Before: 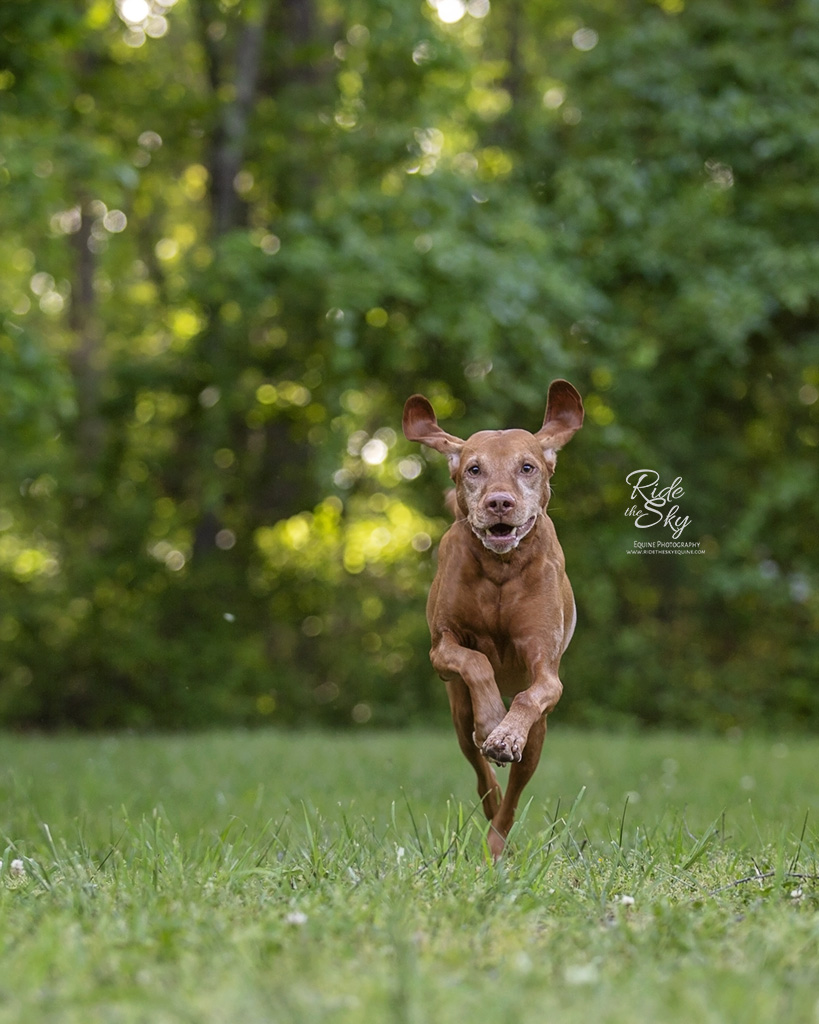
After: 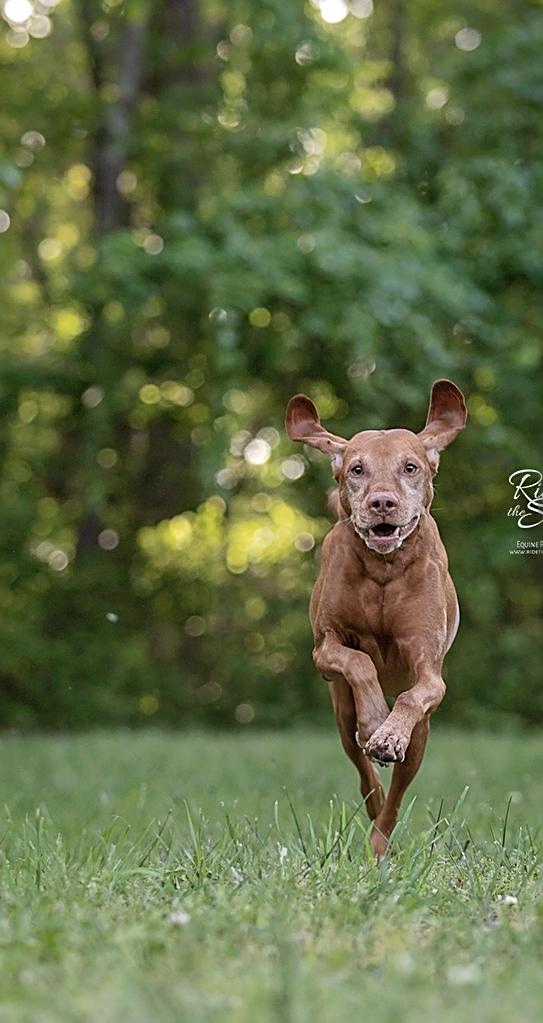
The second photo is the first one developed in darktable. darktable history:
shadows and highlights: on, module defaults
sharpen: on, module defaults
contrast brightness saturation: contrast 0.105, saturation -0.286
crop and rotate: left 14.306%, right 19.385%
